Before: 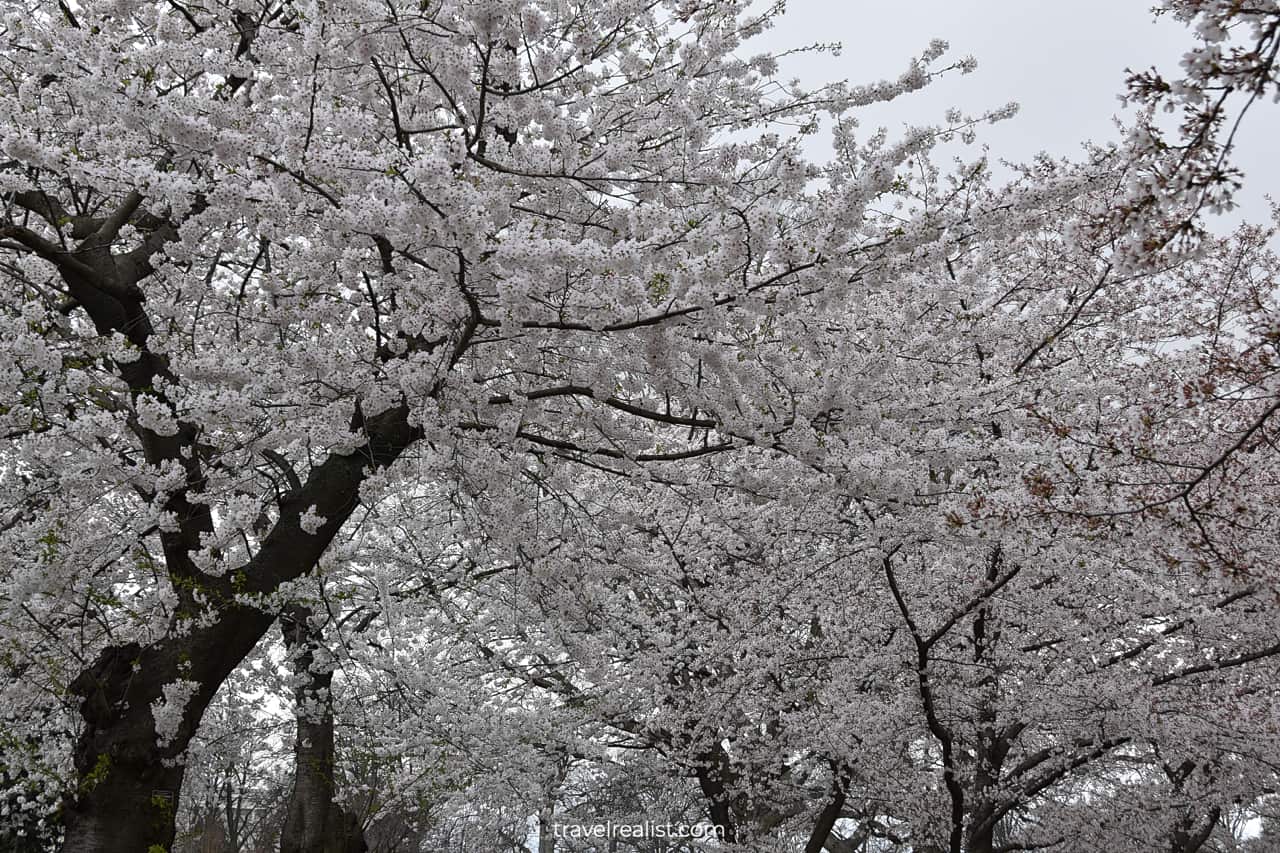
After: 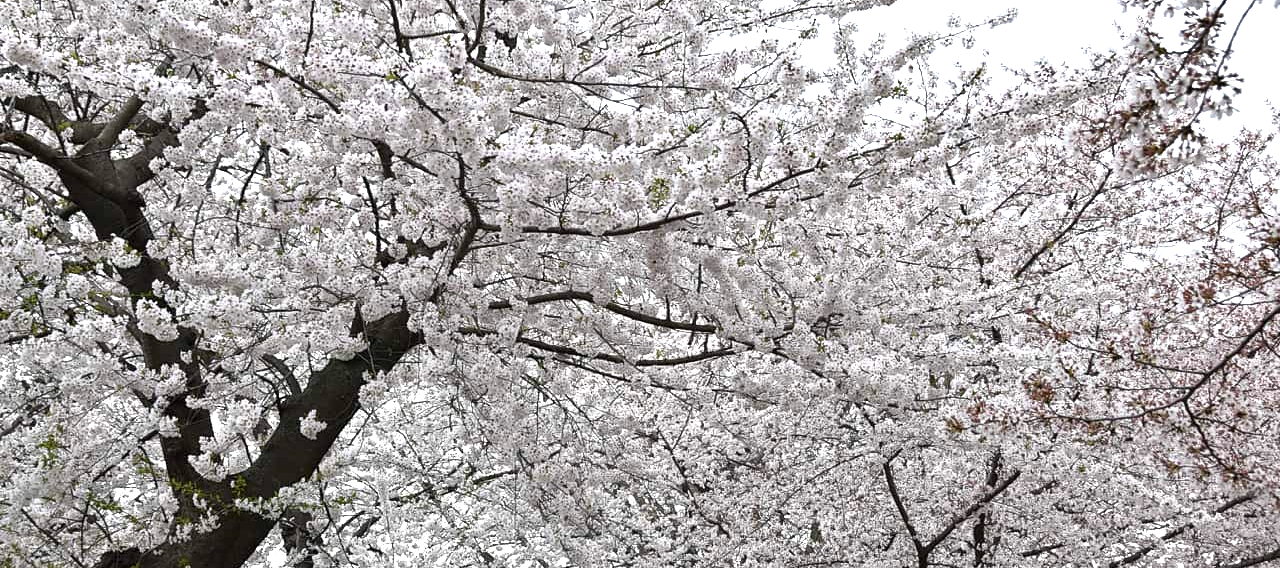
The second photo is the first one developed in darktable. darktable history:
exposure: black level correction 0.001, exposure 1.05 EV, compensate exposure bias true, compensate highlight preservation false
crop: top 11.166%, bottom 22.168%
shadows and highlights: shadows 37.27, highlights -28.18, soften with gaussian
